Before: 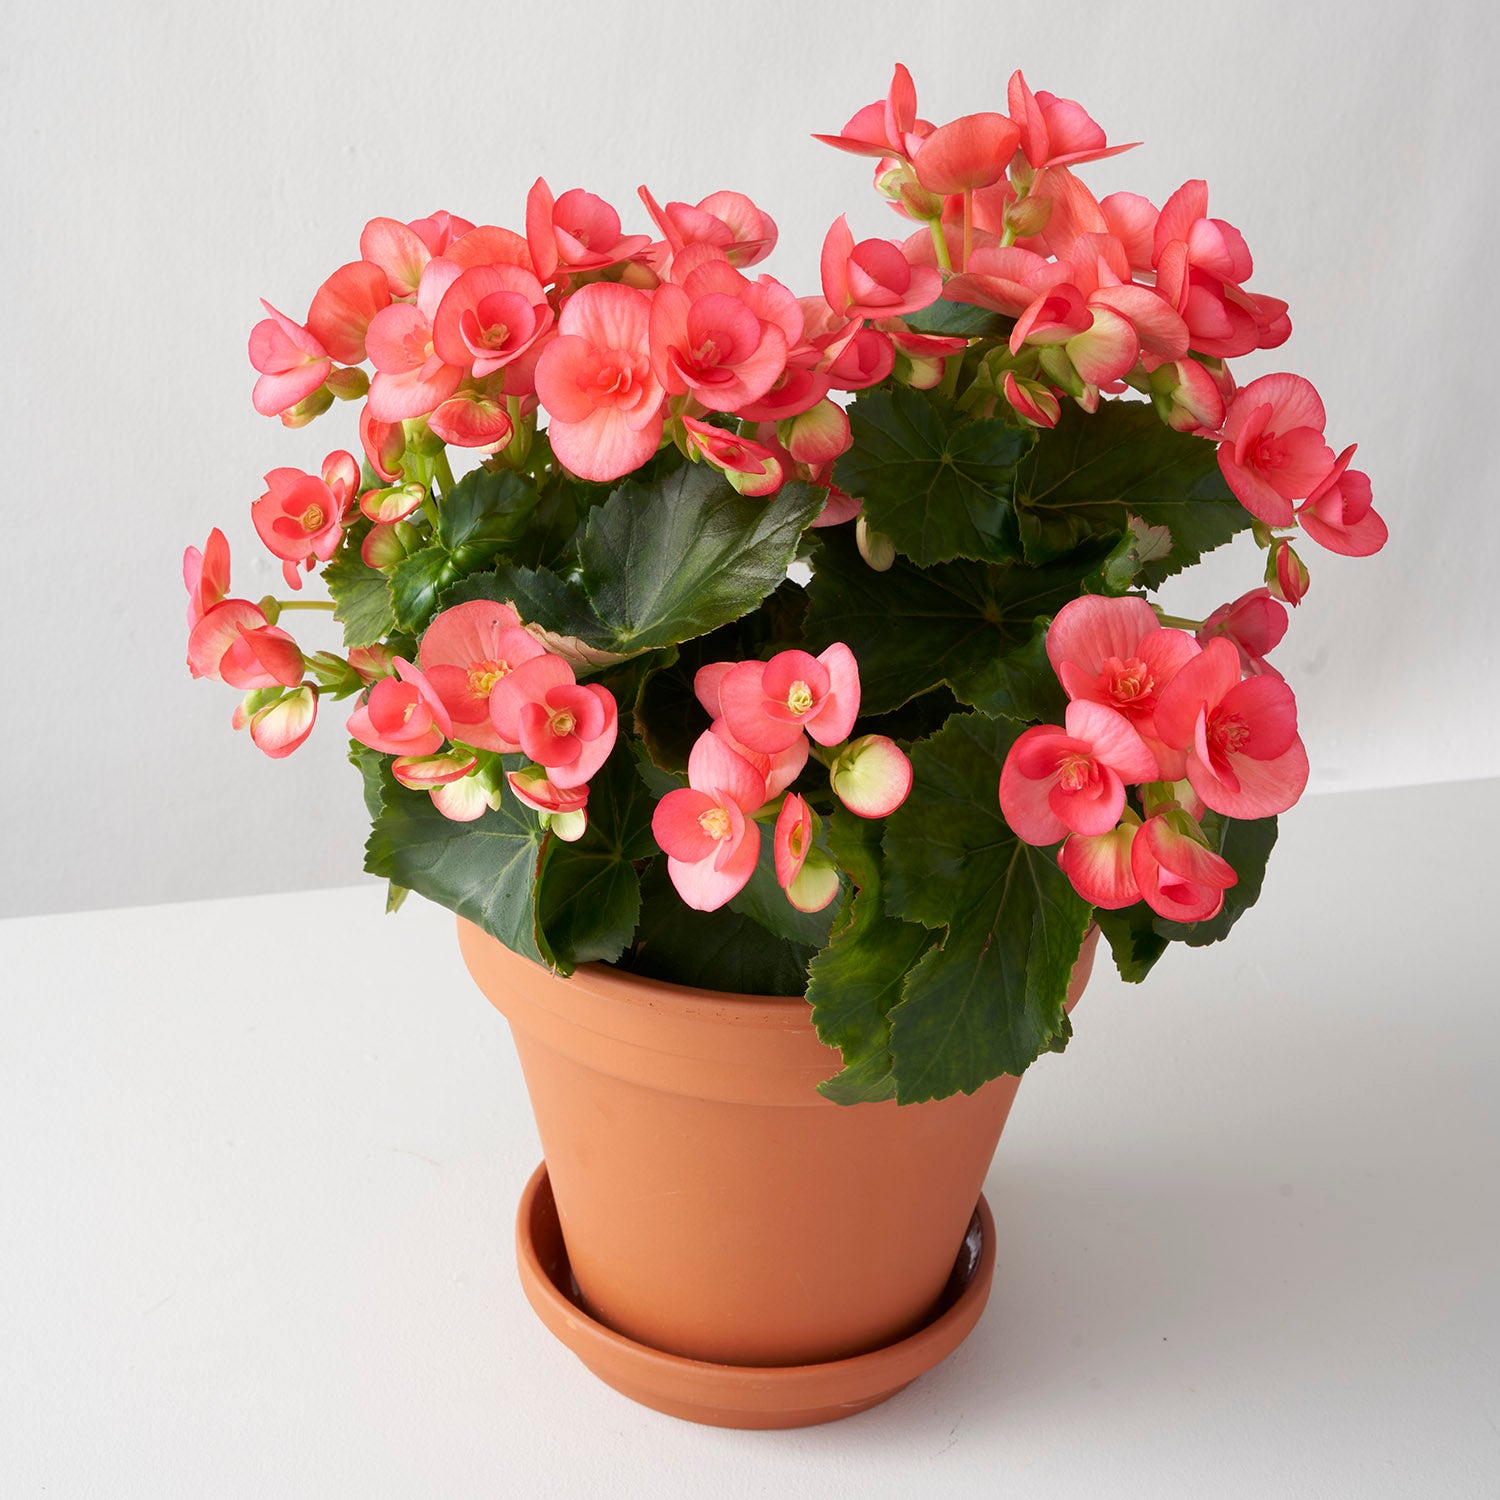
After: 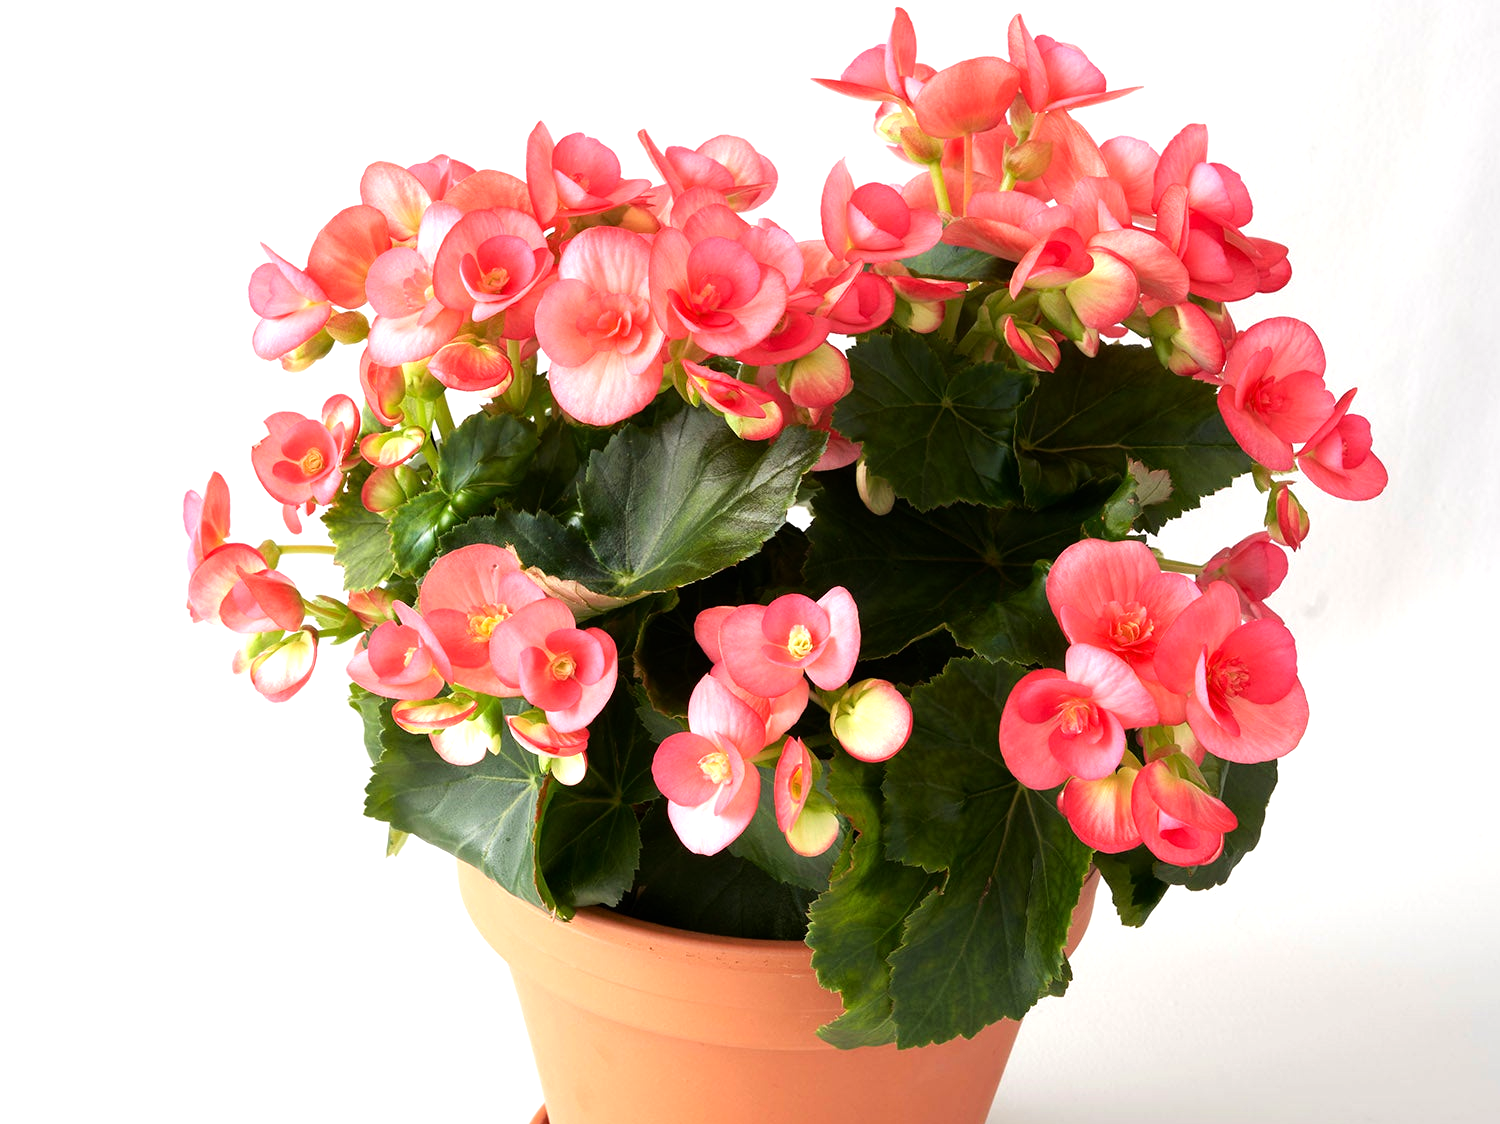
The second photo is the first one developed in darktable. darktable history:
crop: top 3.773%, bottom 21.283%
tone equalizer: -8 EV -0.768 EV, -7 EV -0.684 EV, -6 EV -0.613 EV, -5 EV -0.422 EV, -3 EV 0.367 EV, -2 EV 0.6 EV, -1 EV 0.687 EV, +0 EV 0.756 EV
